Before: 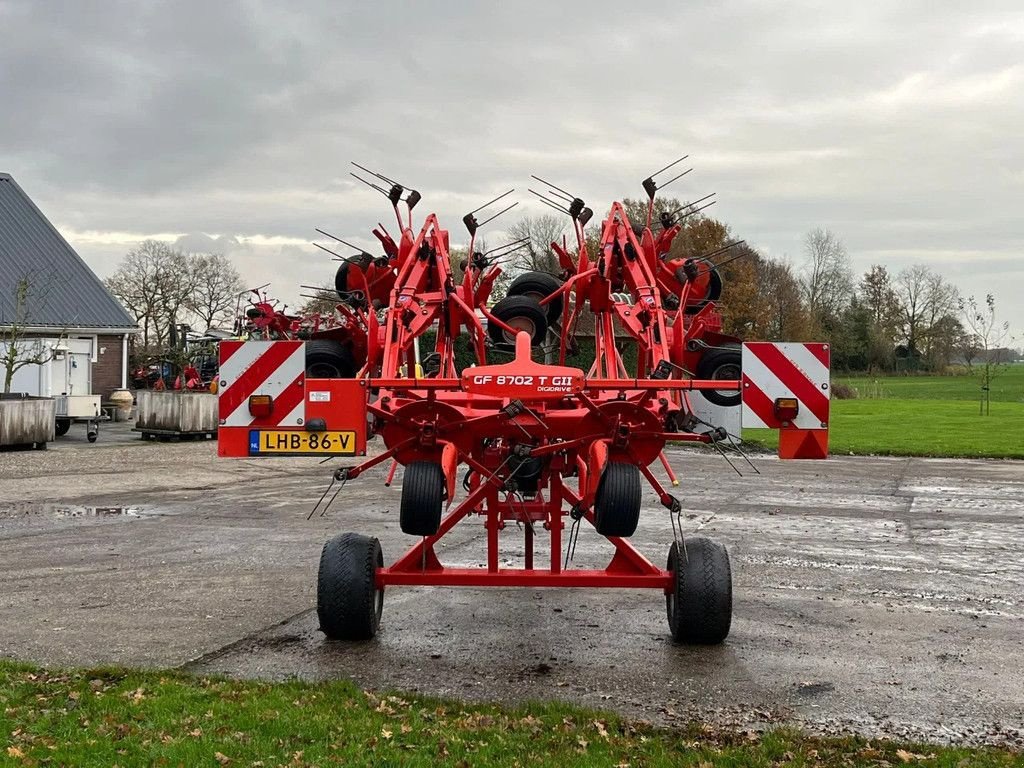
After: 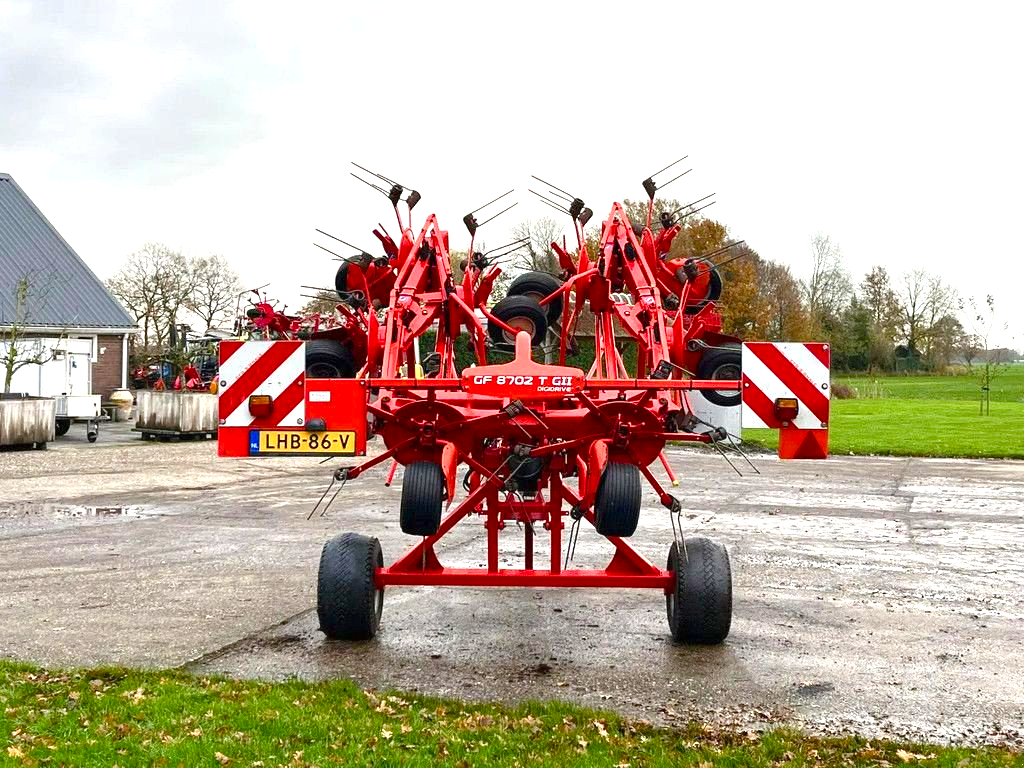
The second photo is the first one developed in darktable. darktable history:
color balance rgb: shadows lift › hue 84.89°, perceptual saturation grading › global saturation 20%, perceptual saturation grading › highlights -24.918%, perceptual saturation grading › shadows 49.873%, global vibrance 9.534%
exposure: black level correction 0, exposure 1.099 EV, compensate highlight preservation false
